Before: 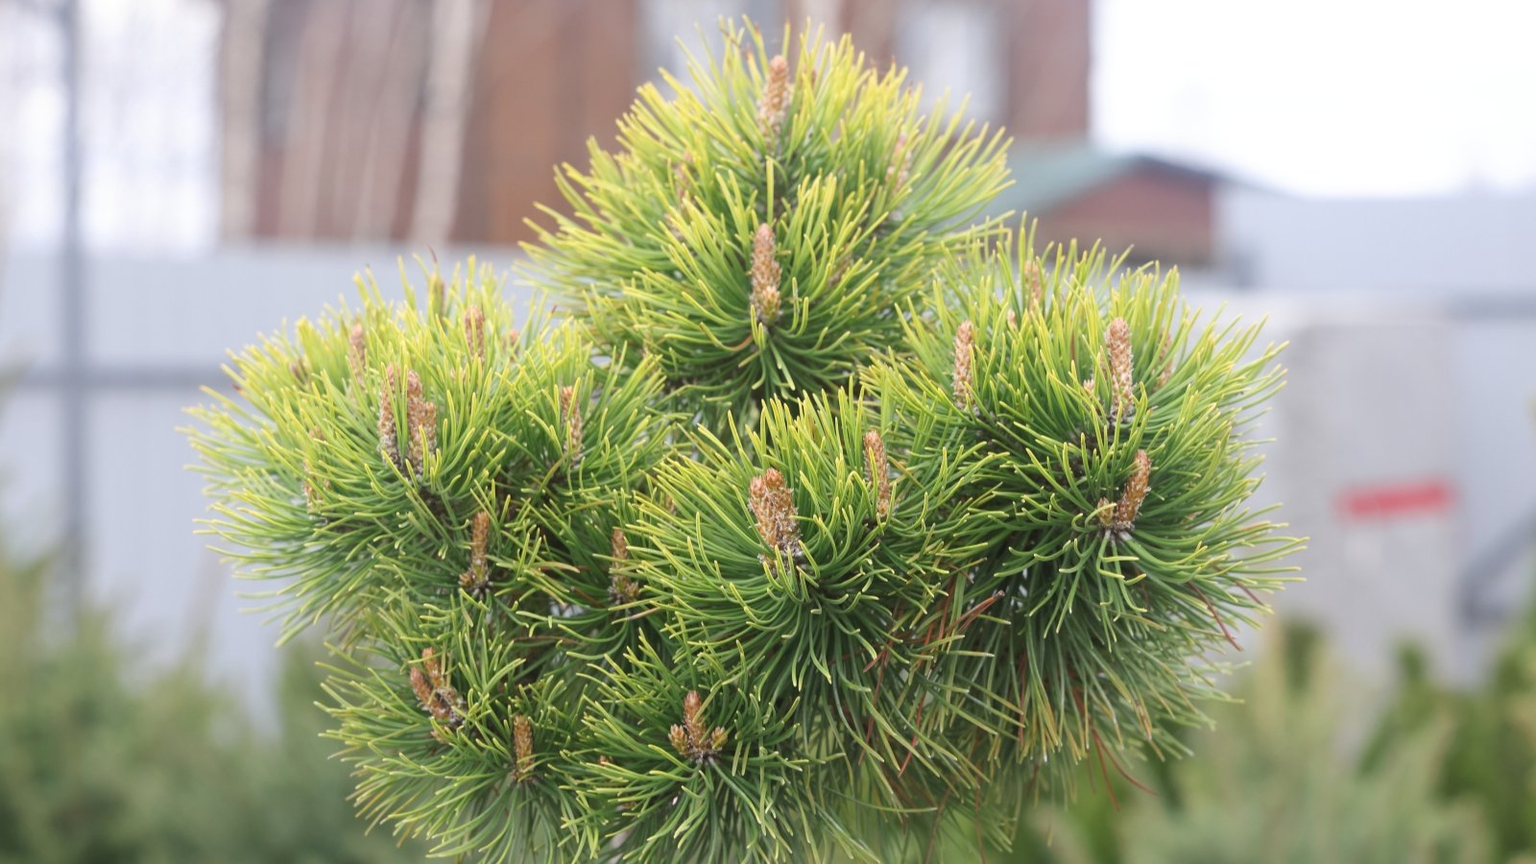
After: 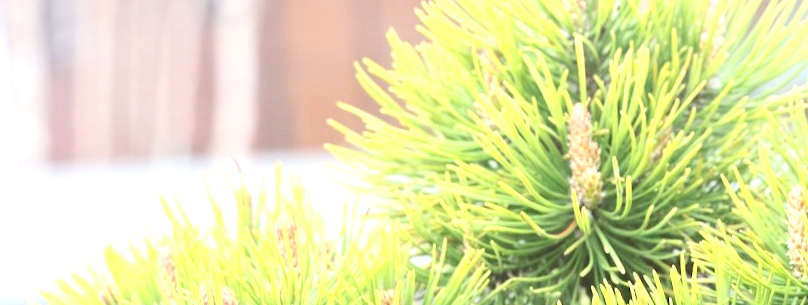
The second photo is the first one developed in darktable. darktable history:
exposure: exposure 0.999 EV, compensate highlight preservation false
white balance: red 0.978, blue 0.999
contrast brightness saturation: contrast 0.15, brightness 0.05
rotate and perspective: rotation -5°, crop left 0.05, crop right 0.952, crop top 0.11, crop bottom 0.89
crop: left 10.121%, top 10.631%, right 36.218%, bottom 51.526%
